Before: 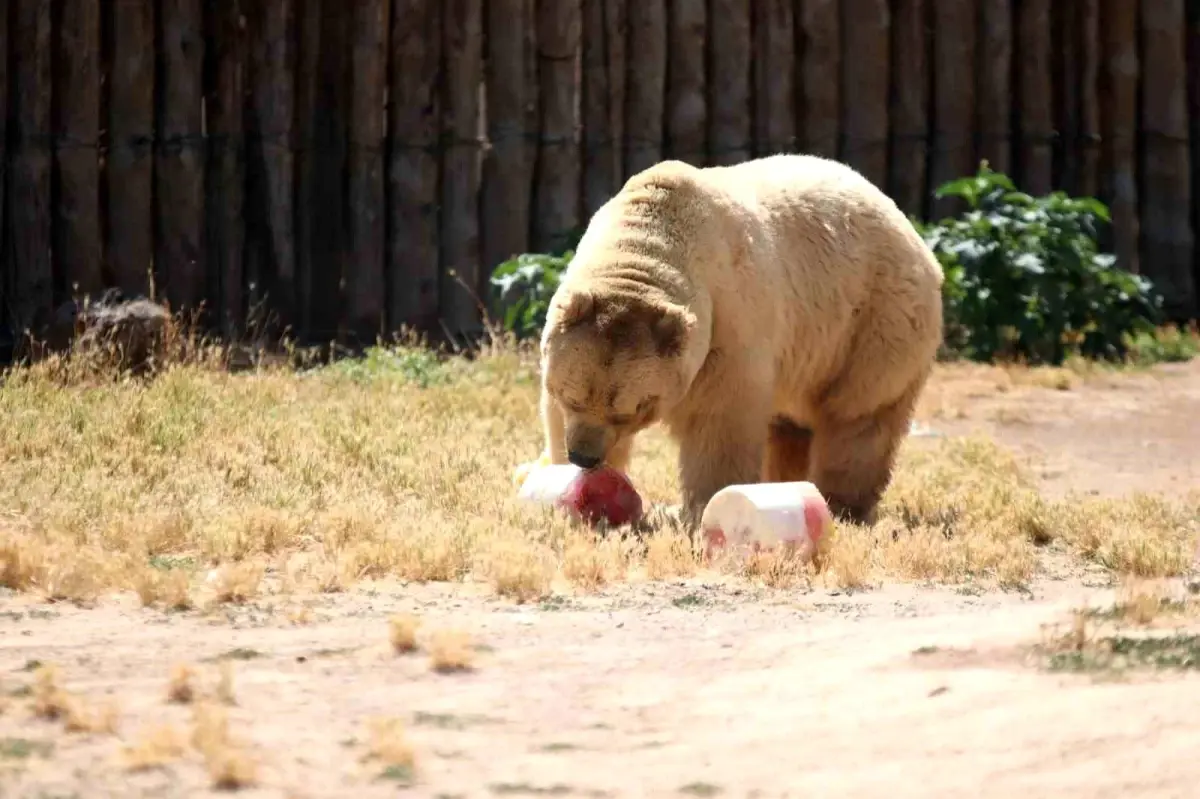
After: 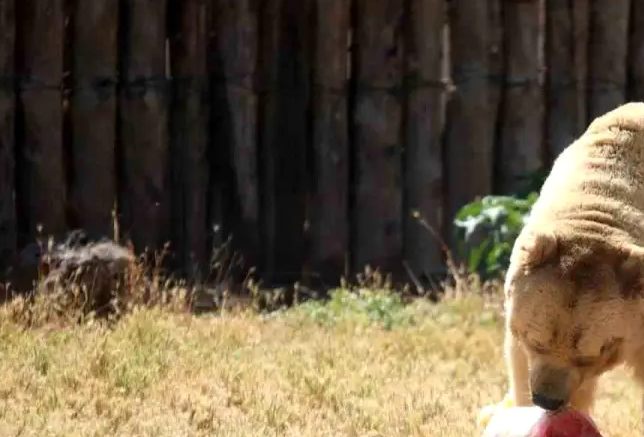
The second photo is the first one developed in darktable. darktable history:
exposure: exposure 0.028 EV, compensate exposure bias true, compensate highlight preservation false
crop and rotate: left 3.047%, top 7.372%, right 43.221%, bottom 37.907%
